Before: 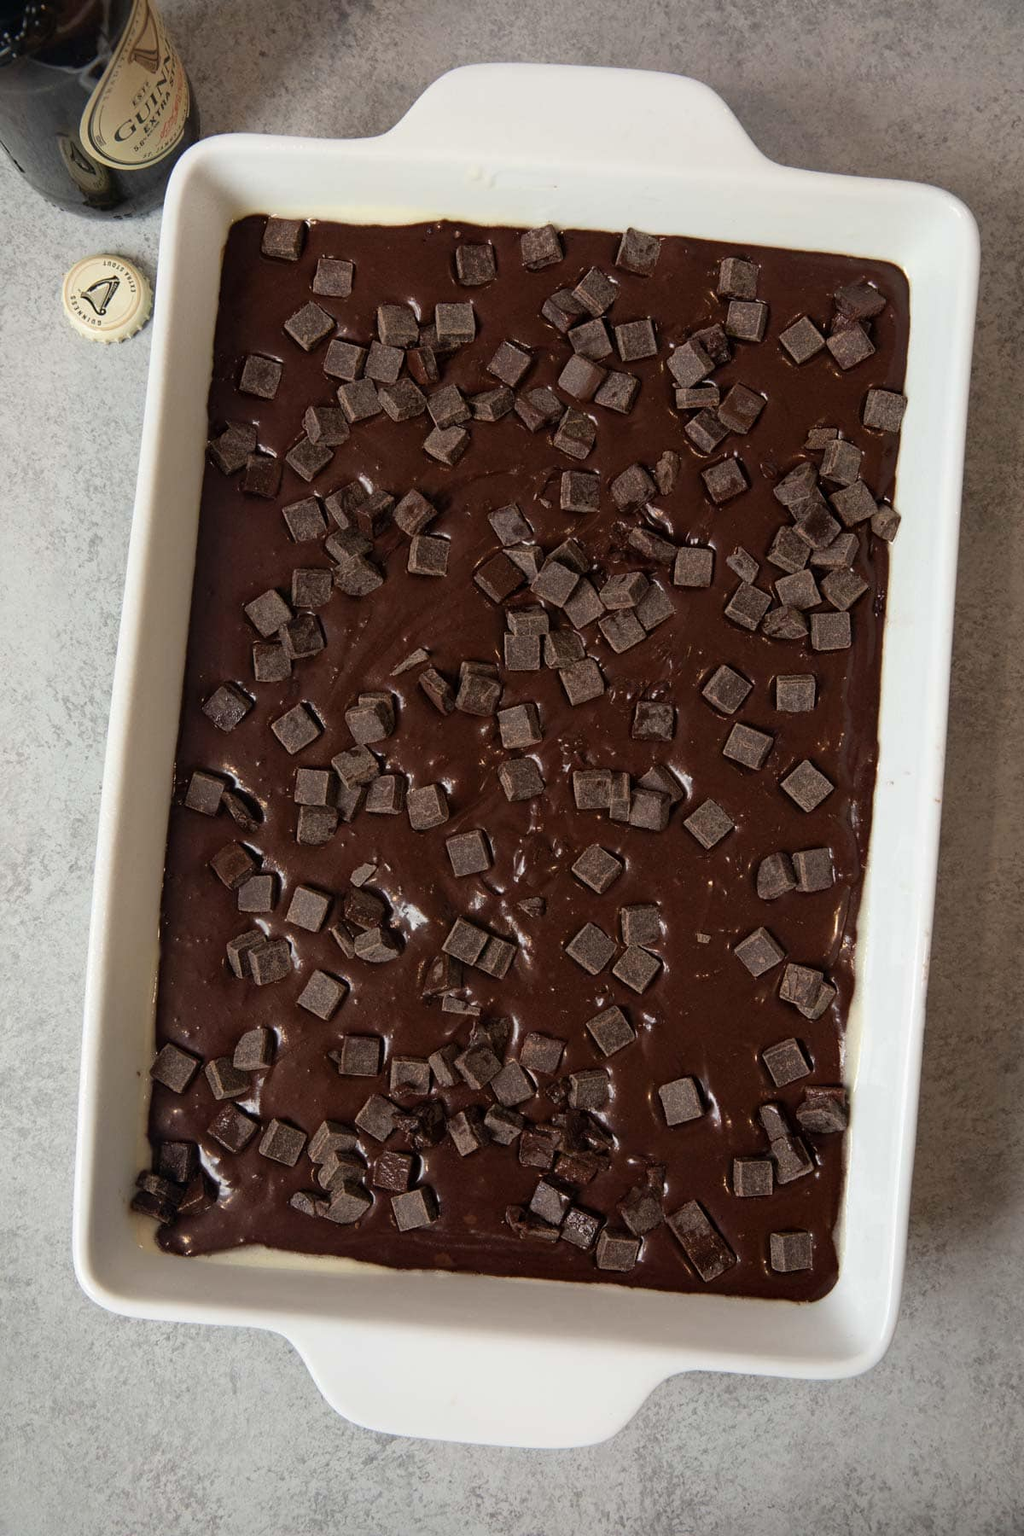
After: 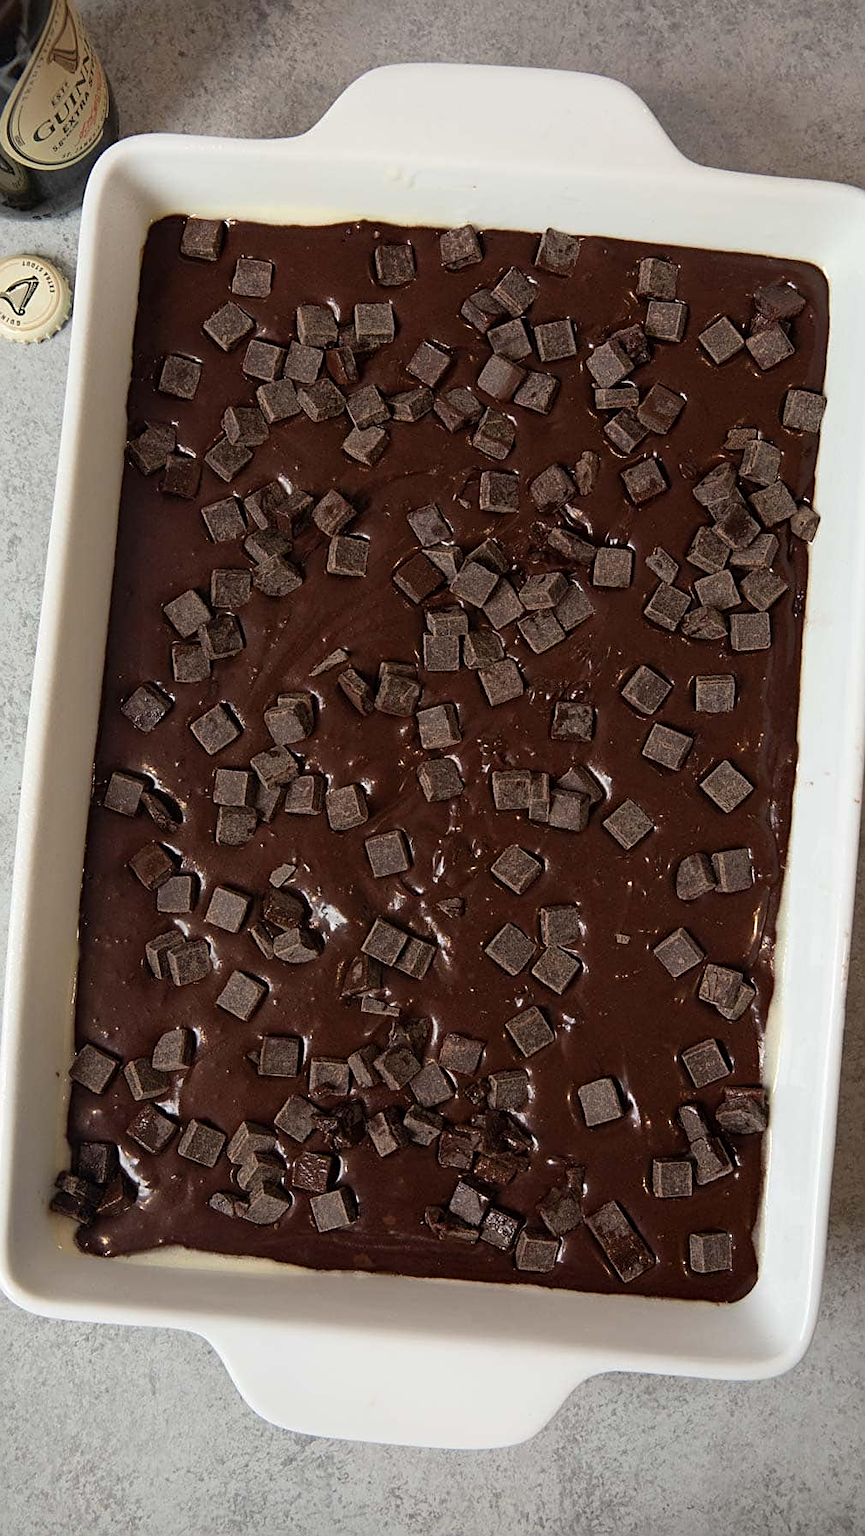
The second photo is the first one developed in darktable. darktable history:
sharpen: on, module defaults
crop: left 7.965%, right 7.511%
